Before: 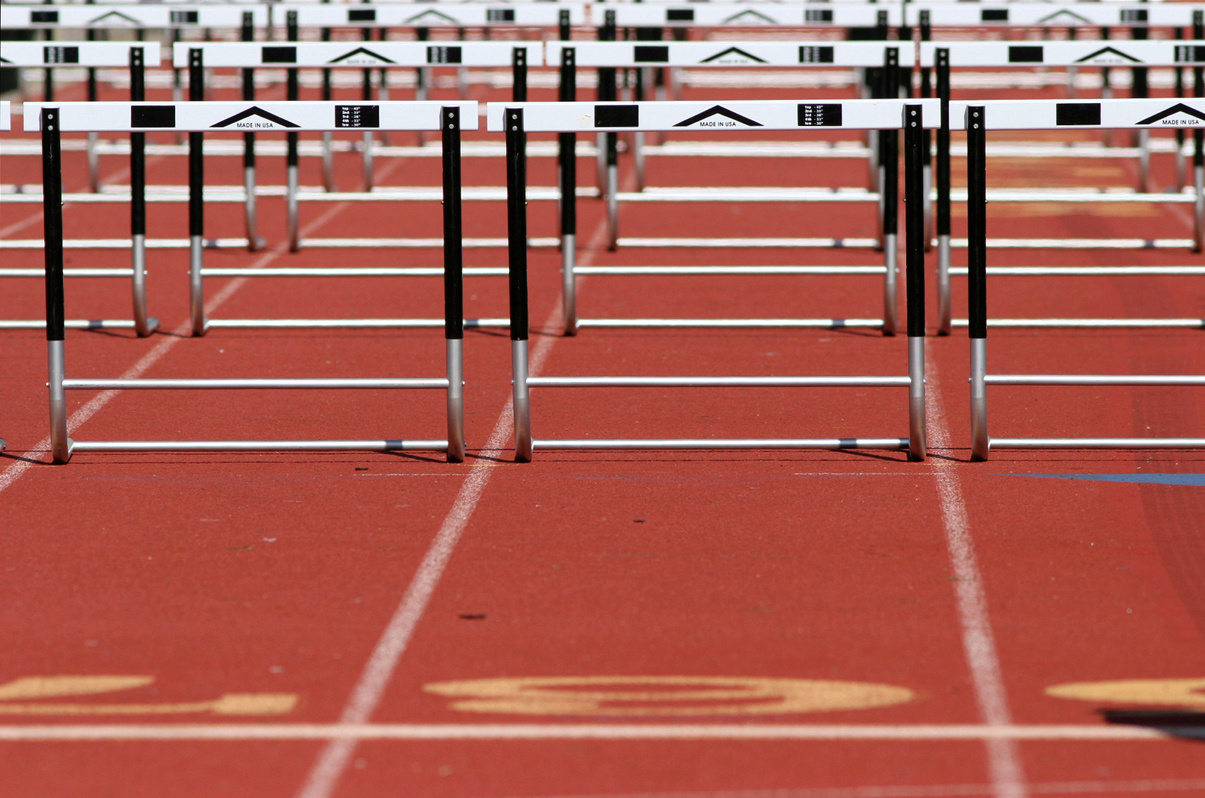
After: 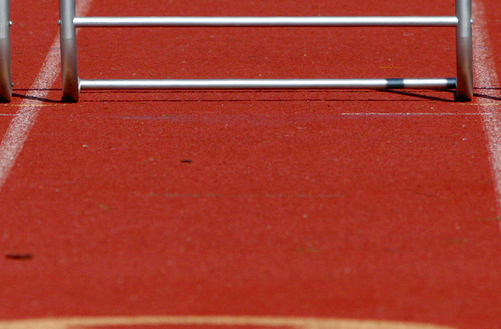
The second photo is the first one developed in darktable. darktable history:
crop: left 37.674%, top 45.217%, right 20.677%, bottom 13.435%
color balance rgb: power › luminance -7.667%, power › chroma 1.077%, power › hue 216.47°, perceptual saturation grading › global saturation 20%, perceptual saturation grading › highlights -25.389%, perceptual saturation grading › shadows 50.024%
